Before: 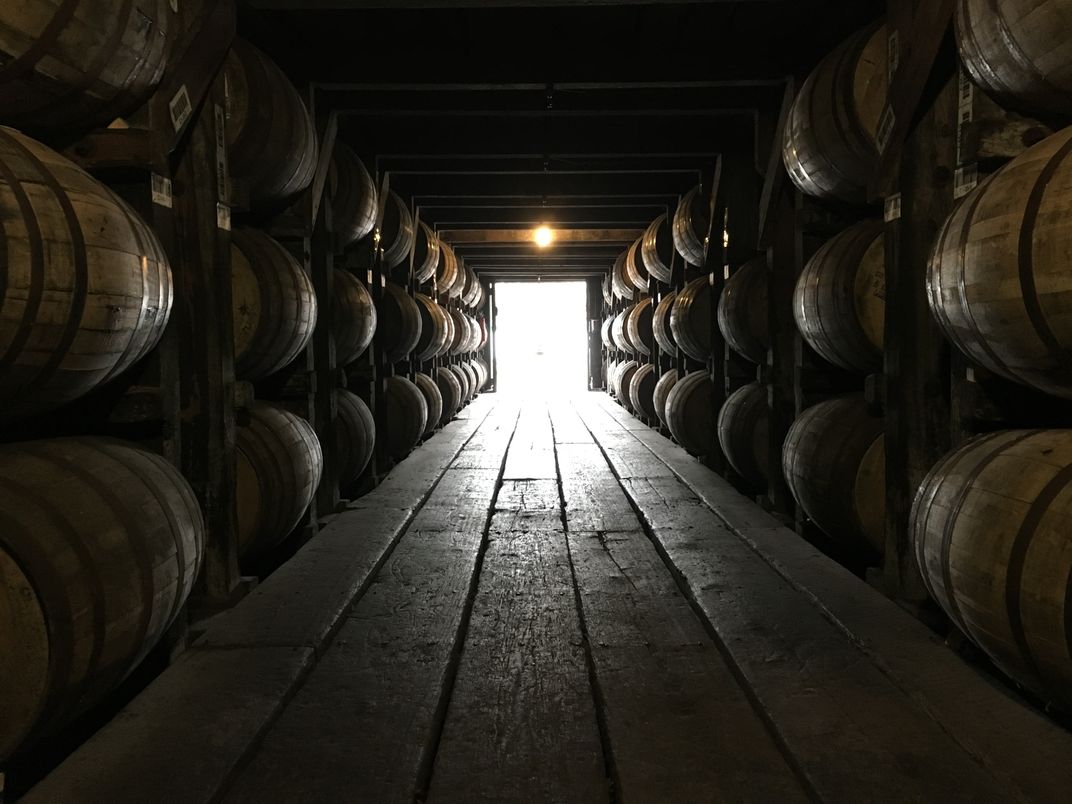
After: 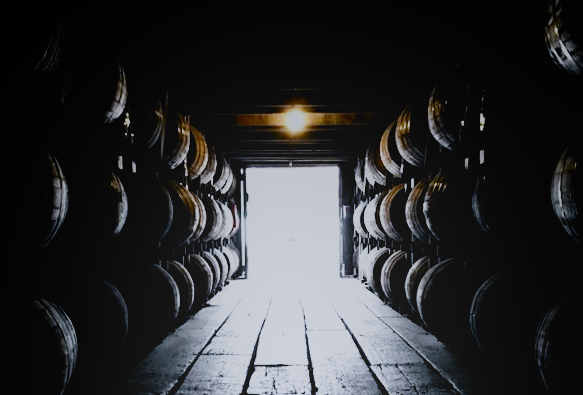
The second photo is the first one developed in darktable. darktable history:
local contrast: detail 70%
crop: left 20.932%, top 15.471%, right 21.848%, bottom 34.081%
filmic rgb: black relative exposure -2.85 EV, white relative exposure 4.56 EV, hardness 1.77, contrast 1.25, preserve chrominance no, color science v5 (2021)
rotate and perspective: rotation 0.074°, lens shift (vertical) 0.096, lens shift (horizontal) -0.041, crop left 0.043, crop right 0.952, crop top 0.024, crop bottom 0.979
white balance: red 0.948, green 1.02, blue 1.176
contrast brightness saturation: contrast 0.28
rgb levels: preserve colors max RGB
